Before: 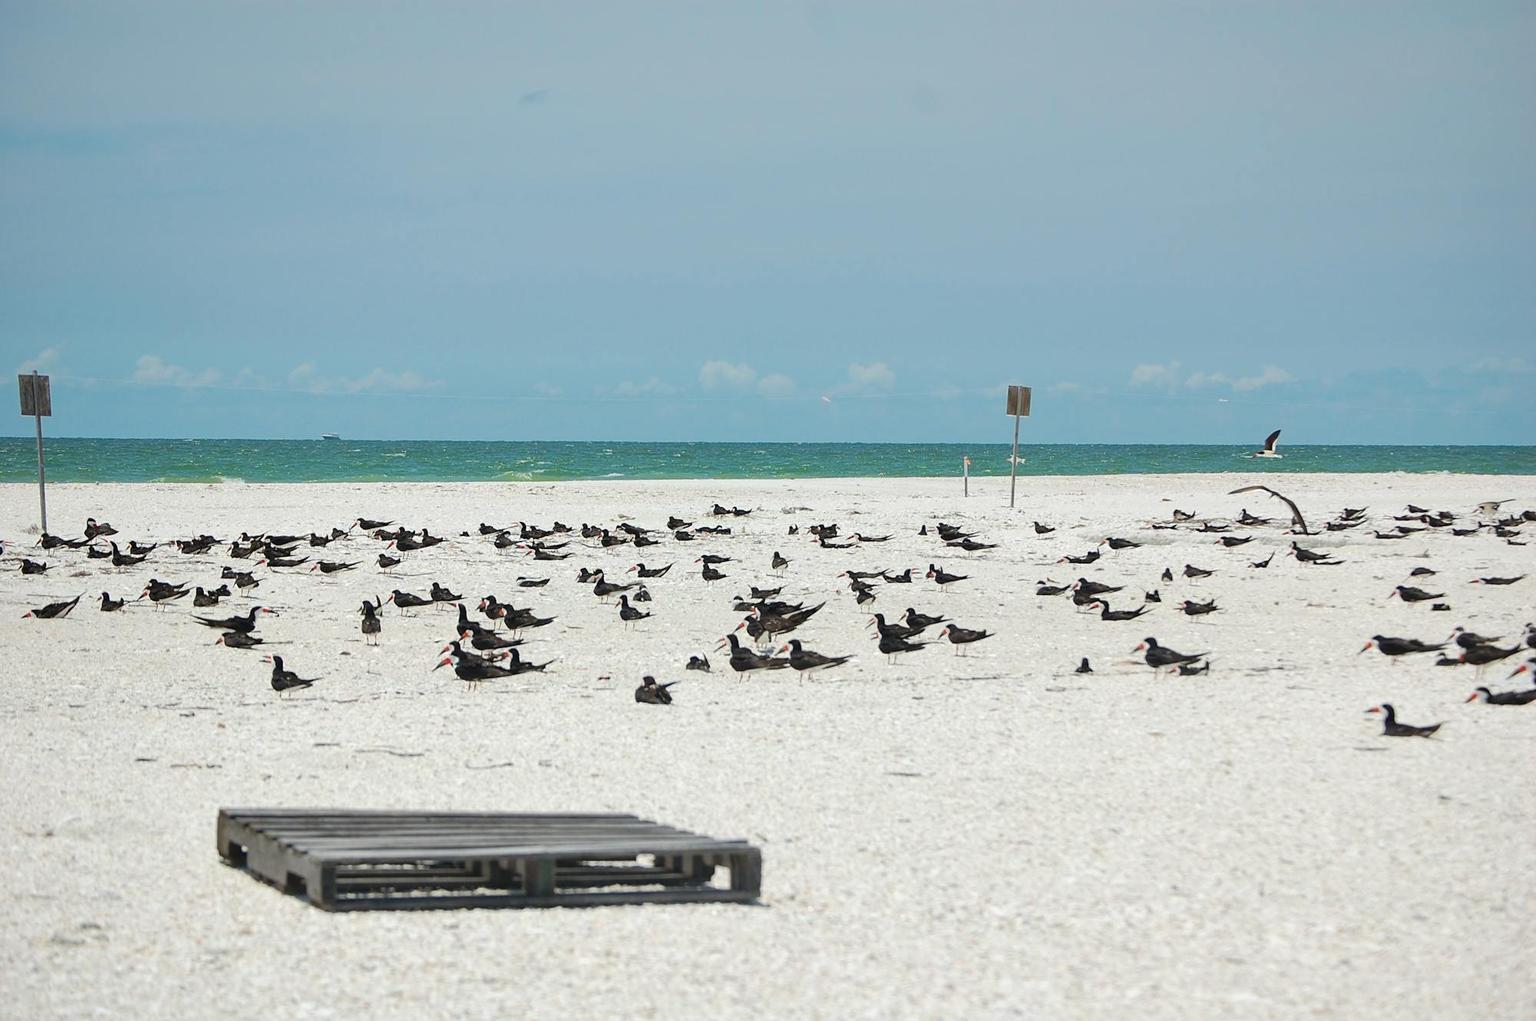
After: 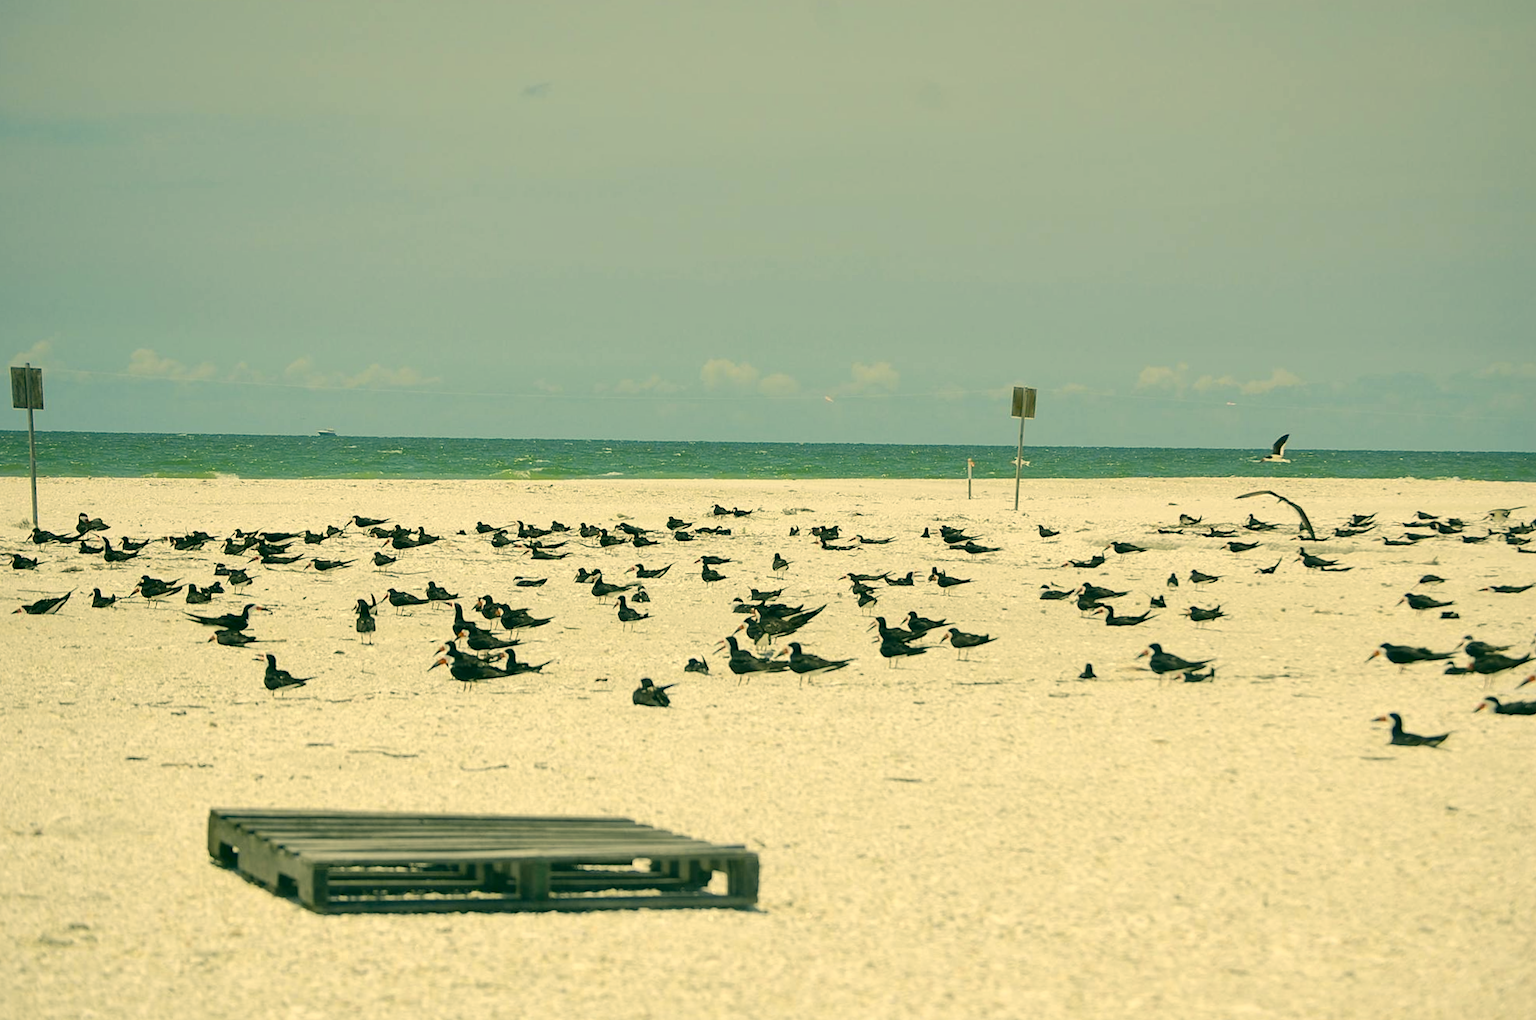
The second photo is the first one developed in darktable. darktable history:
color contrast: green-magenta contrast 0.81
exposure: compensate highlight preservation false
color correction: highlights a* 5.62, highlights b* 33.57, shadows a* -25.86, shadows b* 4.02
crop and rotate: angle -0.5°
